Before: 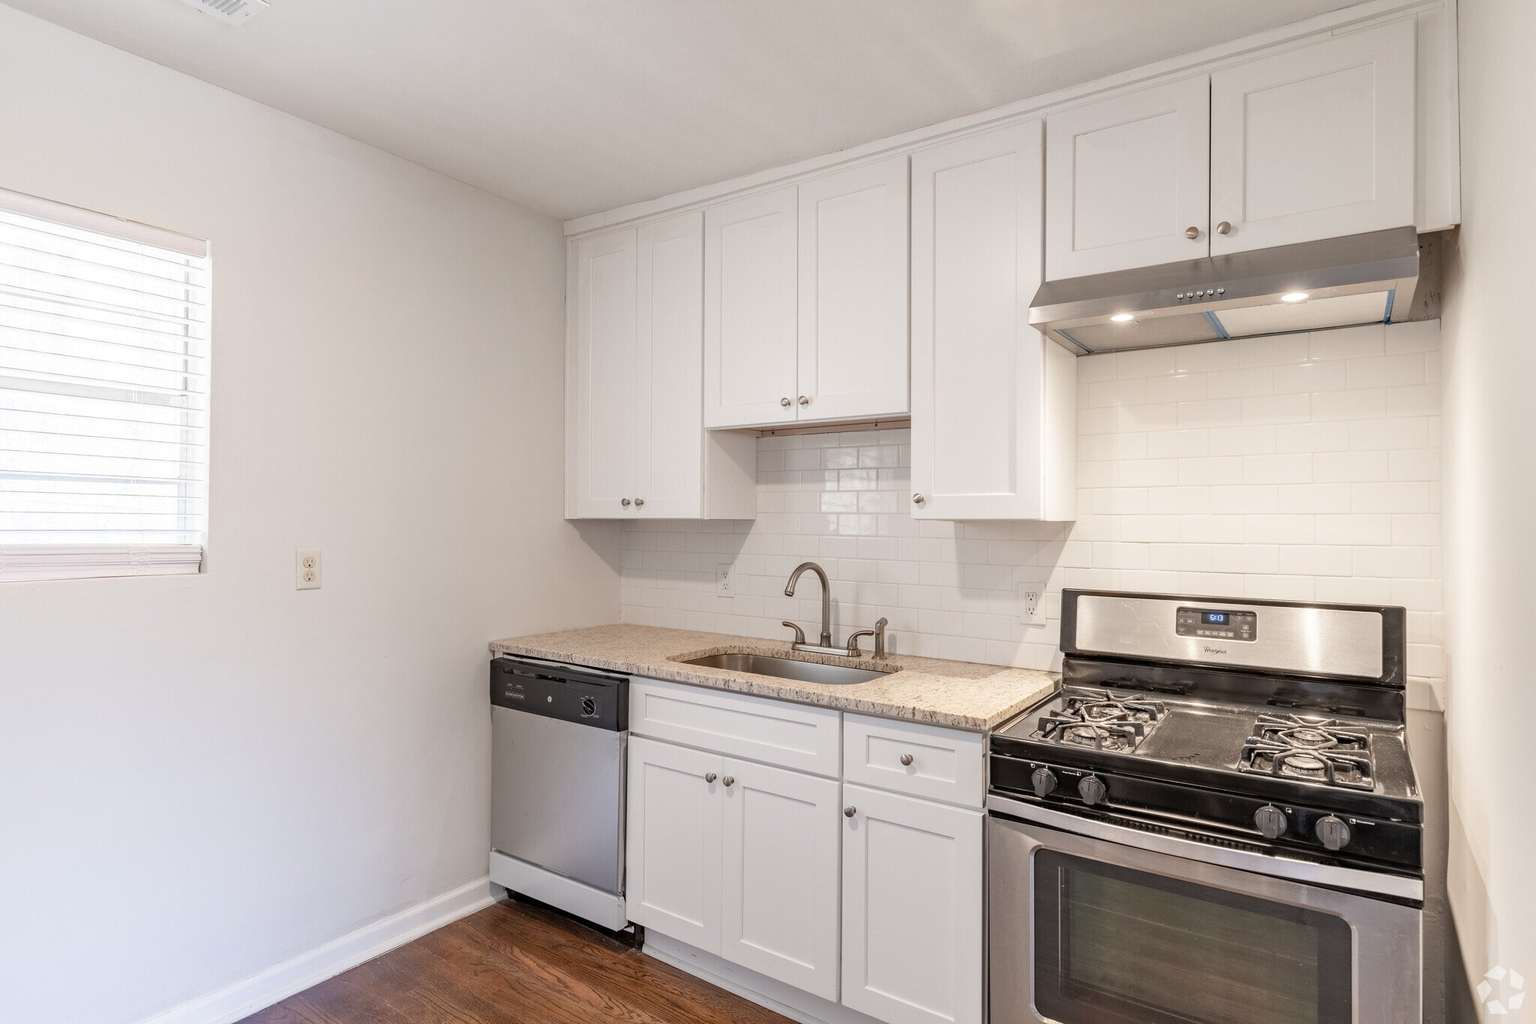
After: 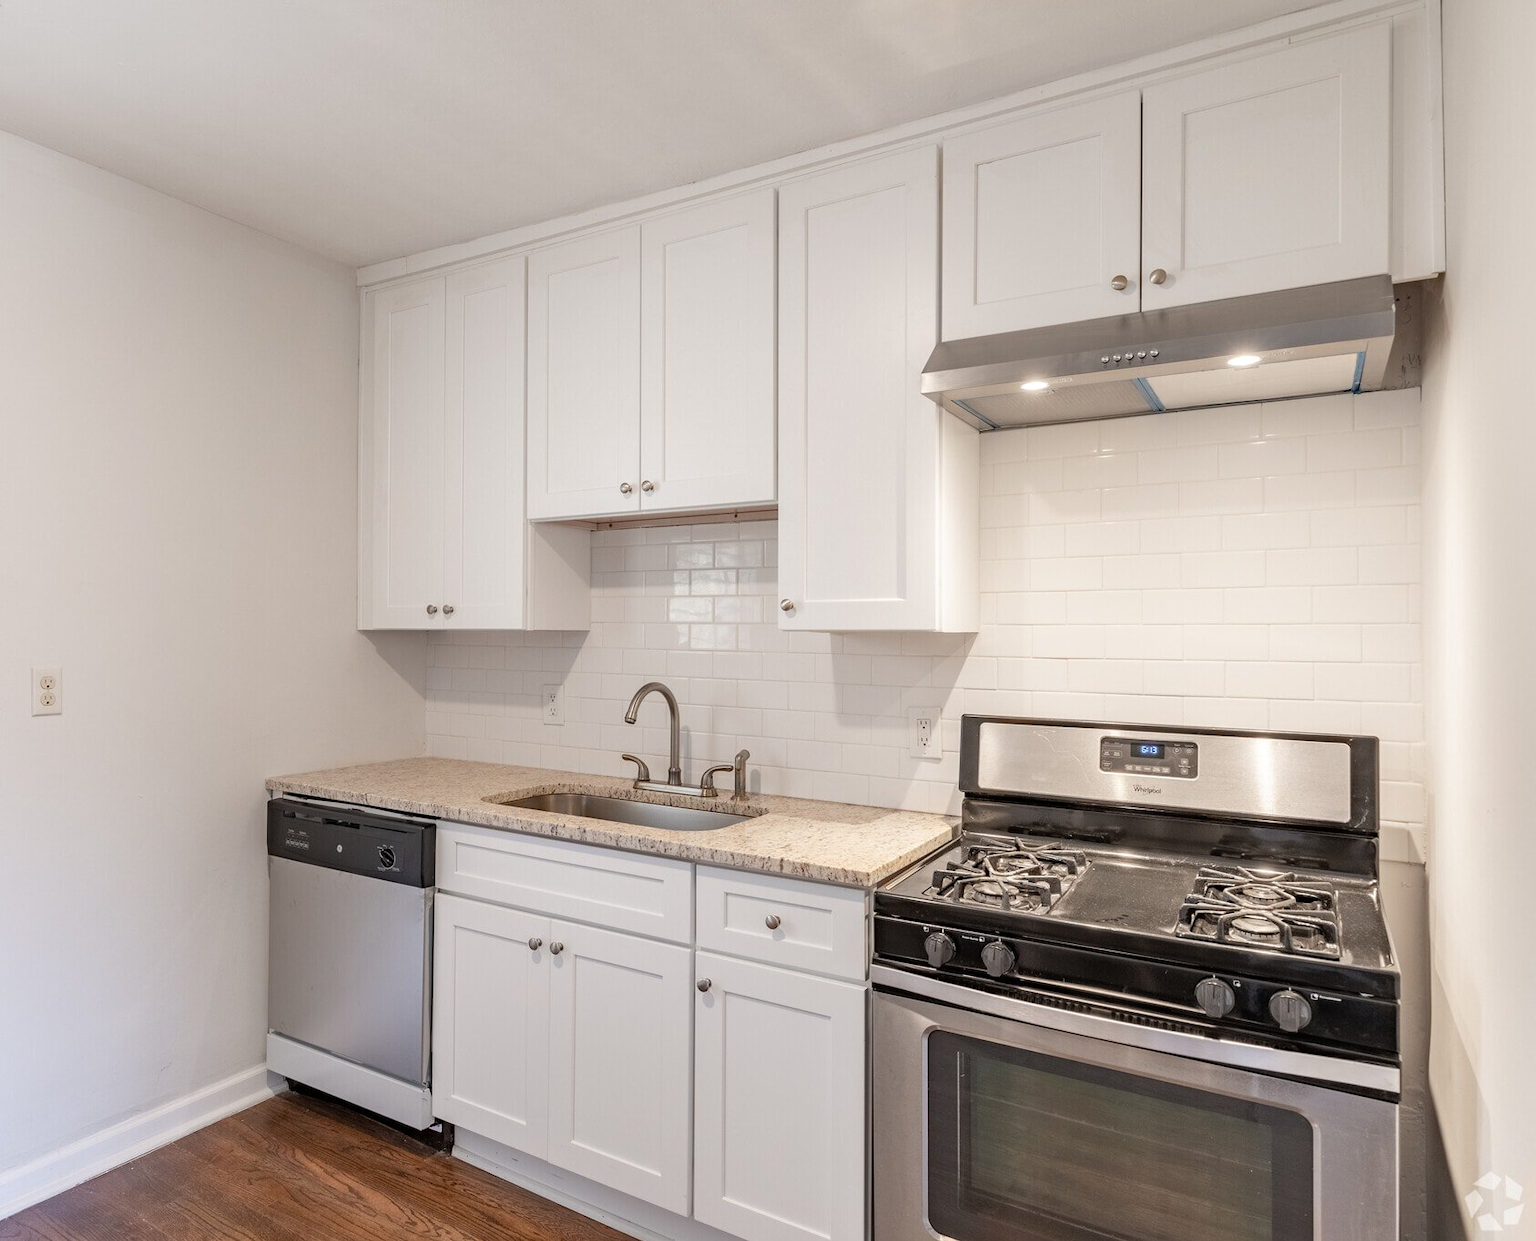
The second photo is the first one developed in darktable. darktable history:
tone equalizer: edges refinement/feathering 500, mask exposure compensation -1.57 EV, preserve details no
crop: left 17.587%, bottom 0.041%
